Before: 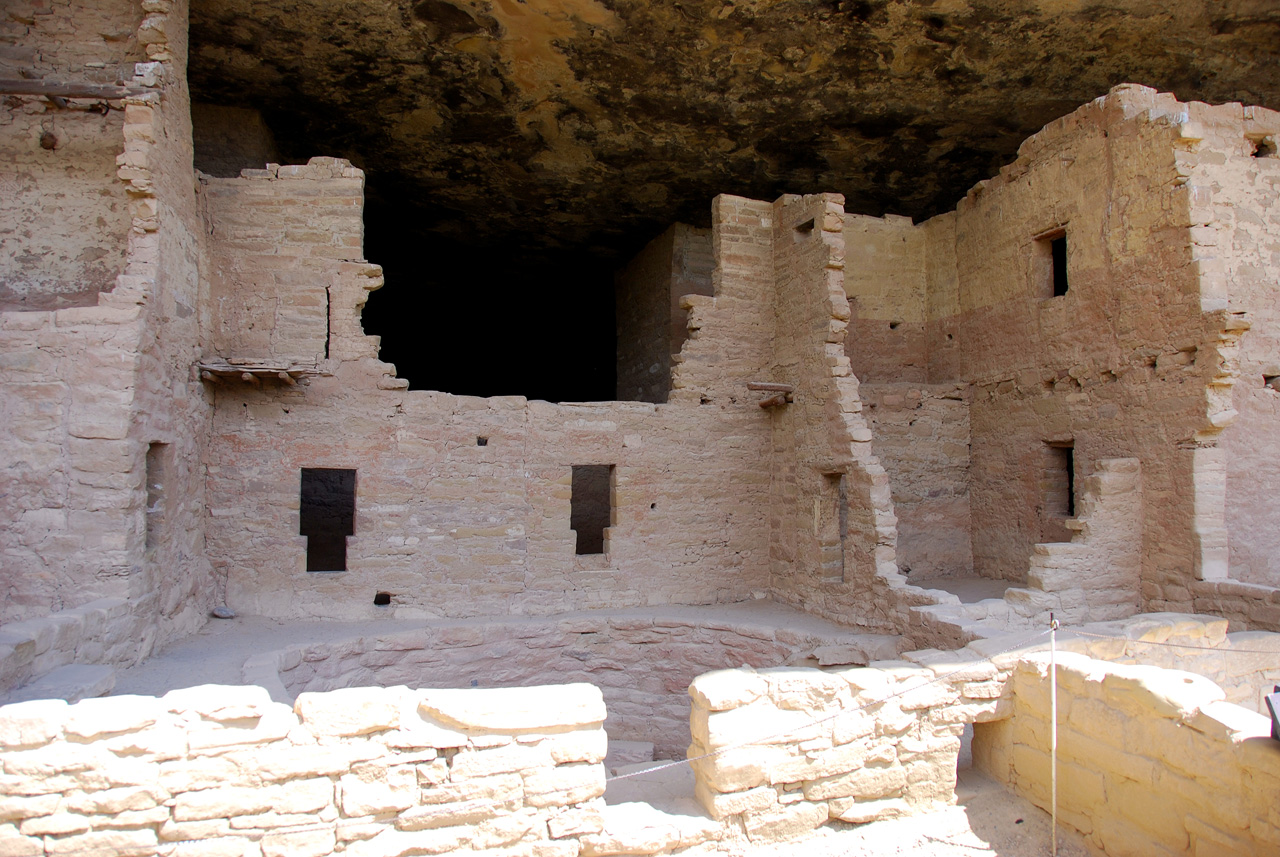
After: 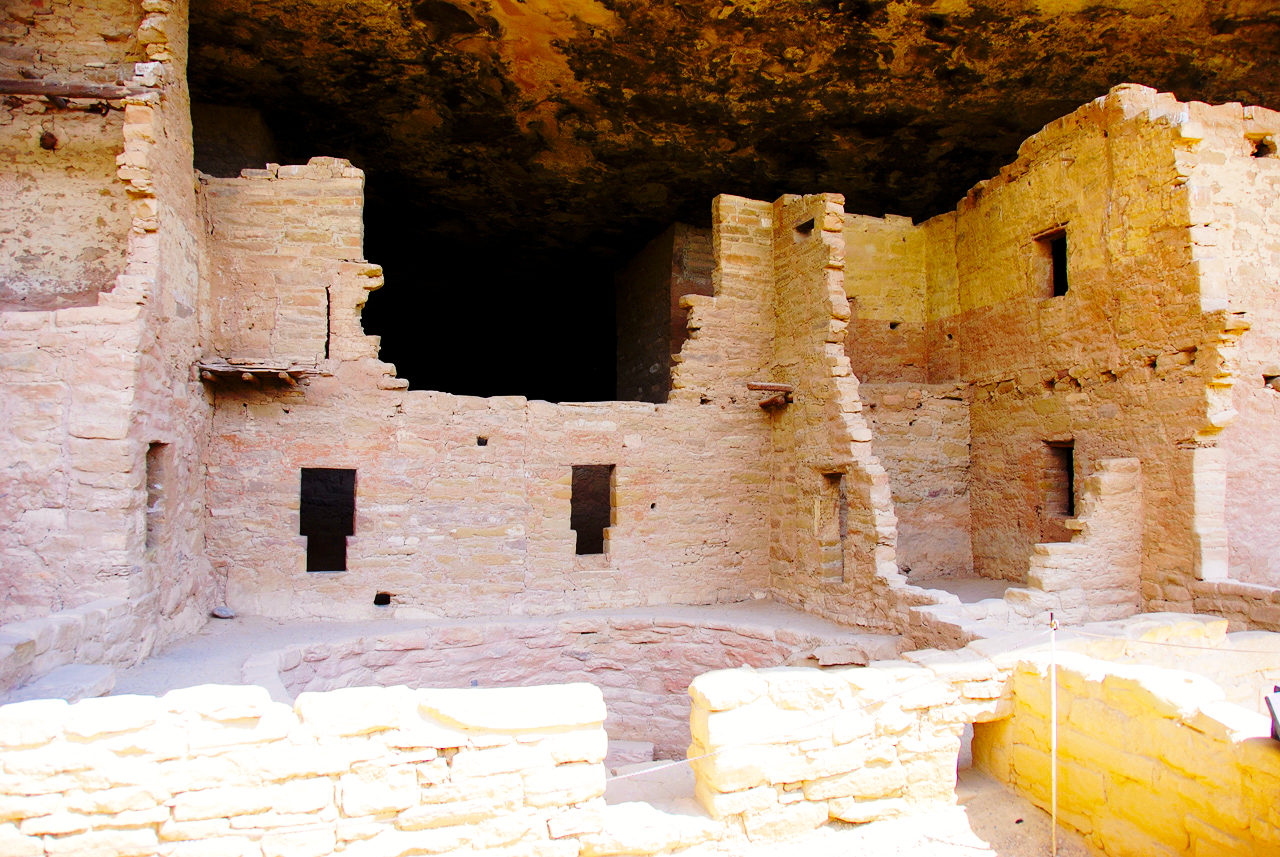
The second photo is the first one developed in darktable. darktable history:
color balance rgb: shadows lift › chroma 2.002%, shadows lift › hue 247.58°, power › chroma 0.653%, power › hue 60°, perceptual saturation grading › global saturation 24.954%, perceptual brilliance grading › global brilliance 2.768%, perceptual brilliance grading › highlights -3.288%, perceptual brilliance grading › shadows 3.179%, global vibrance 20%
base curve: curves: ch0 [(0, 0) (0.04, 0.03) (0.133, 0.232) (0.448, 0.748) (0.843, 0.968) (1, 1)], preserve colors none
